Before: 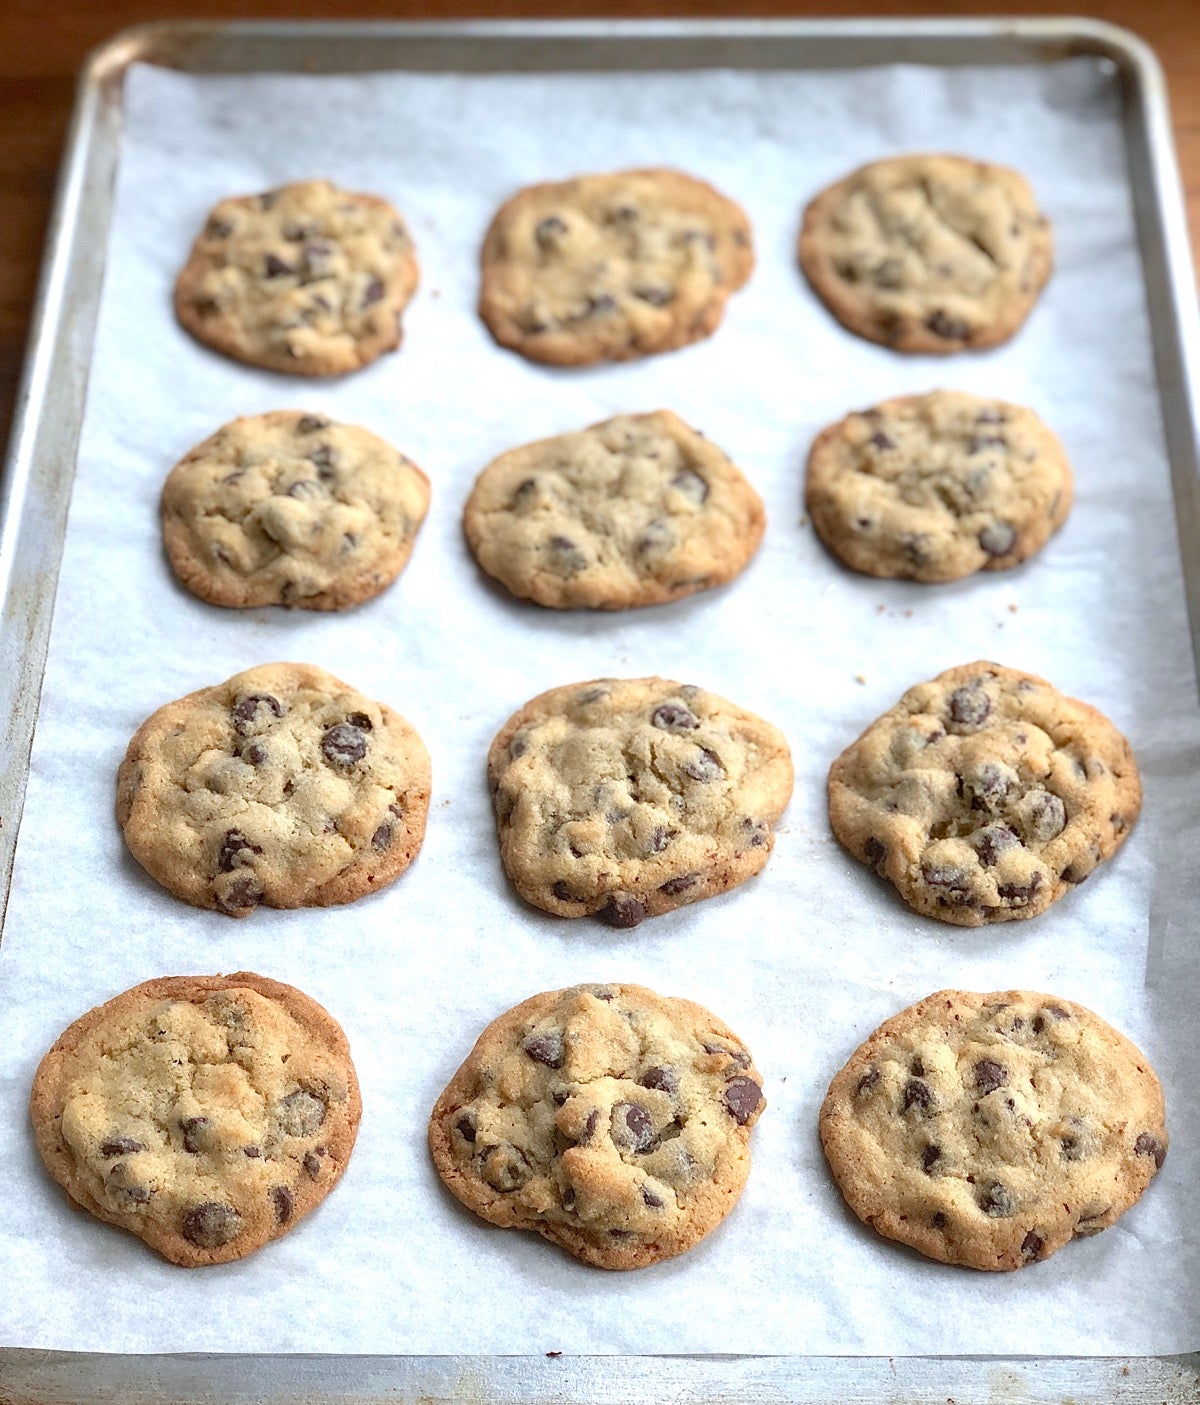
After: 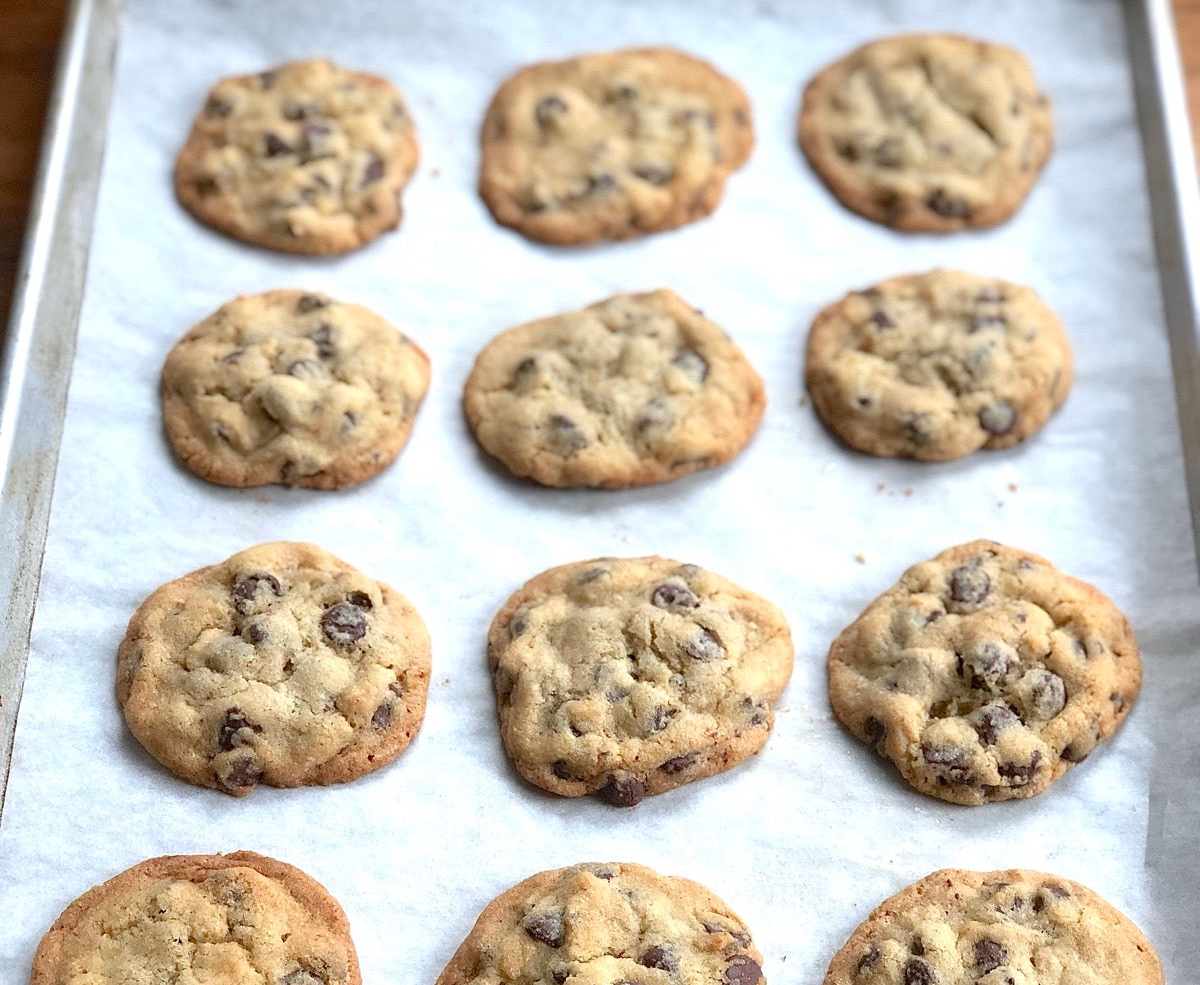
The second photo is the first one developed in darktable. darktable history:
crop and rotate: top 8.636%, bottom 21.243%
